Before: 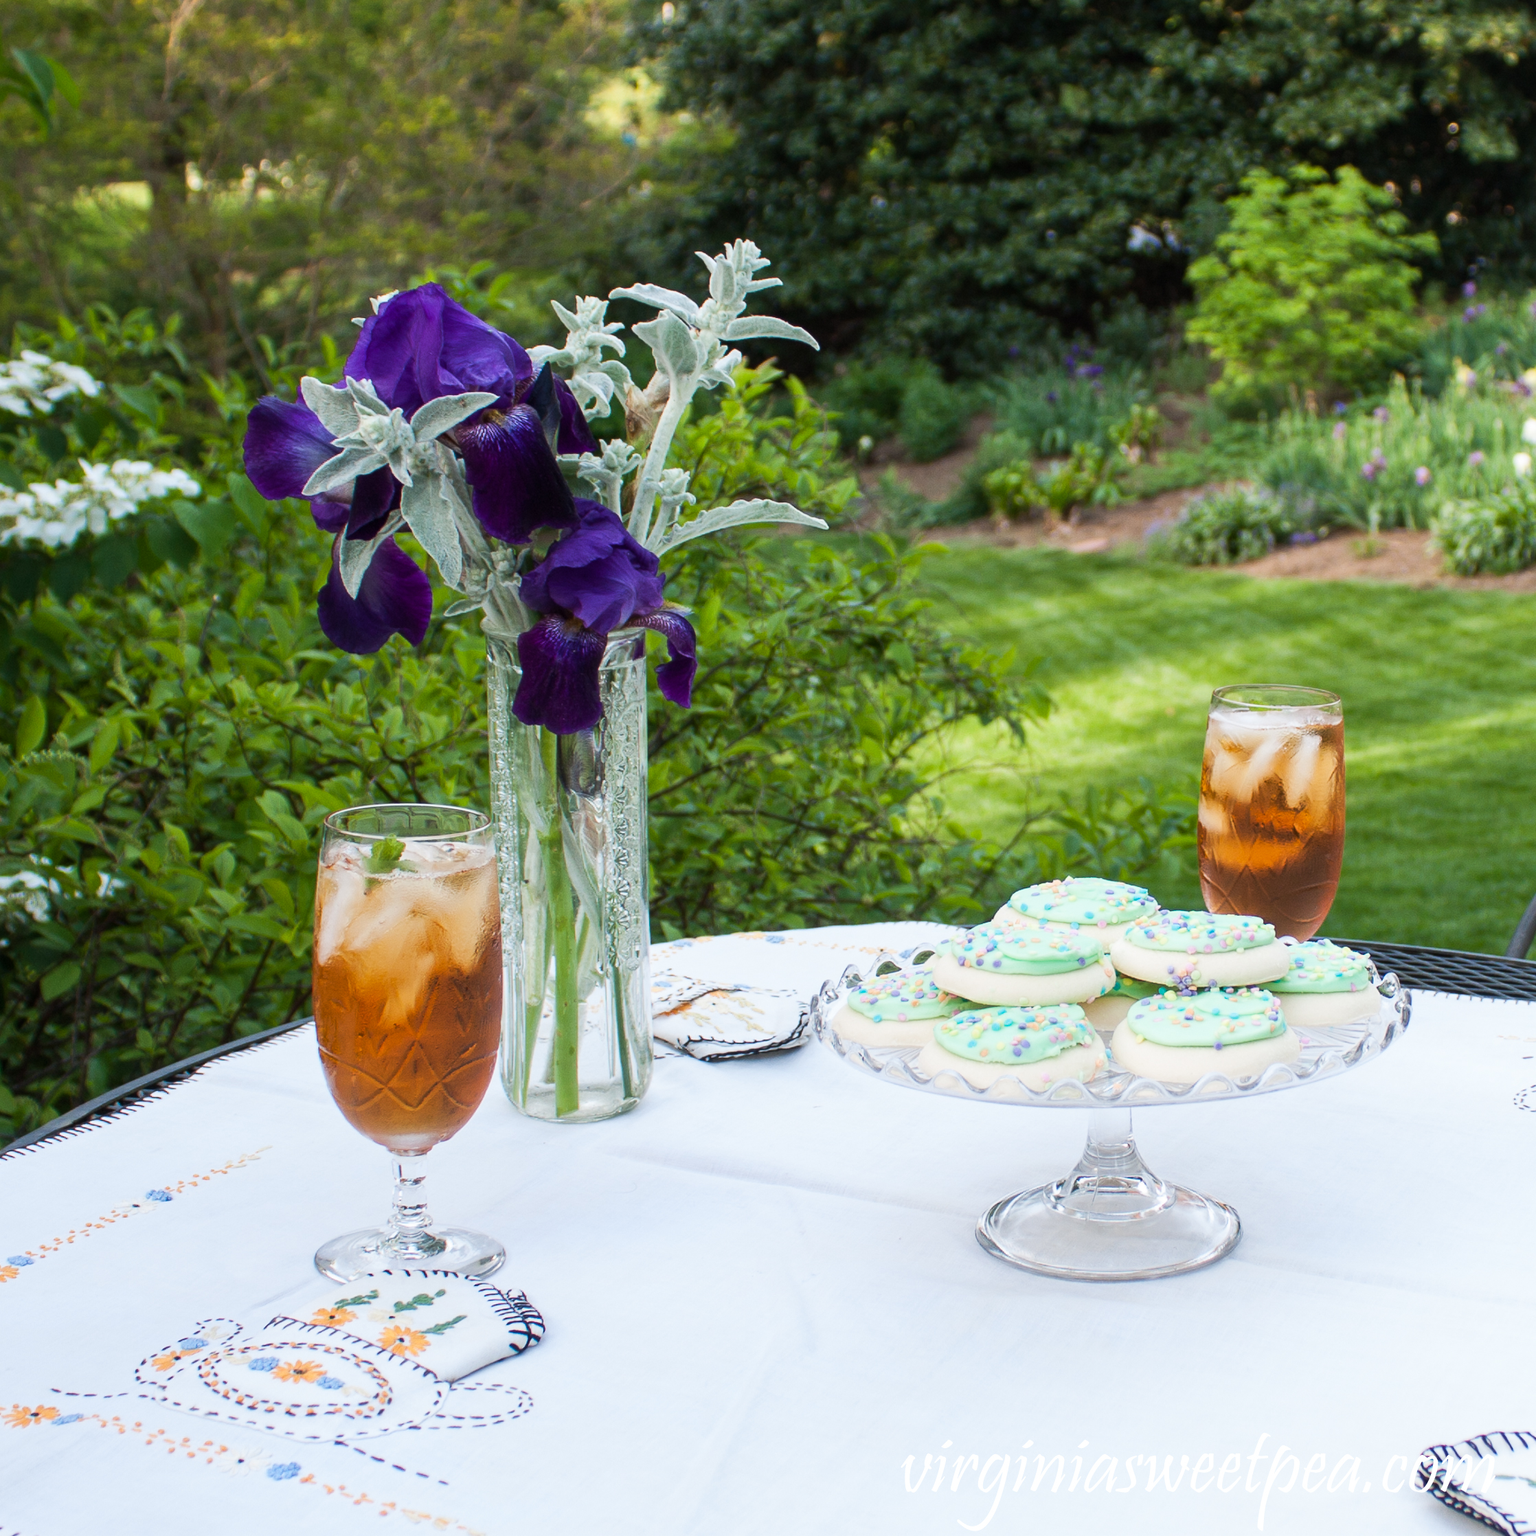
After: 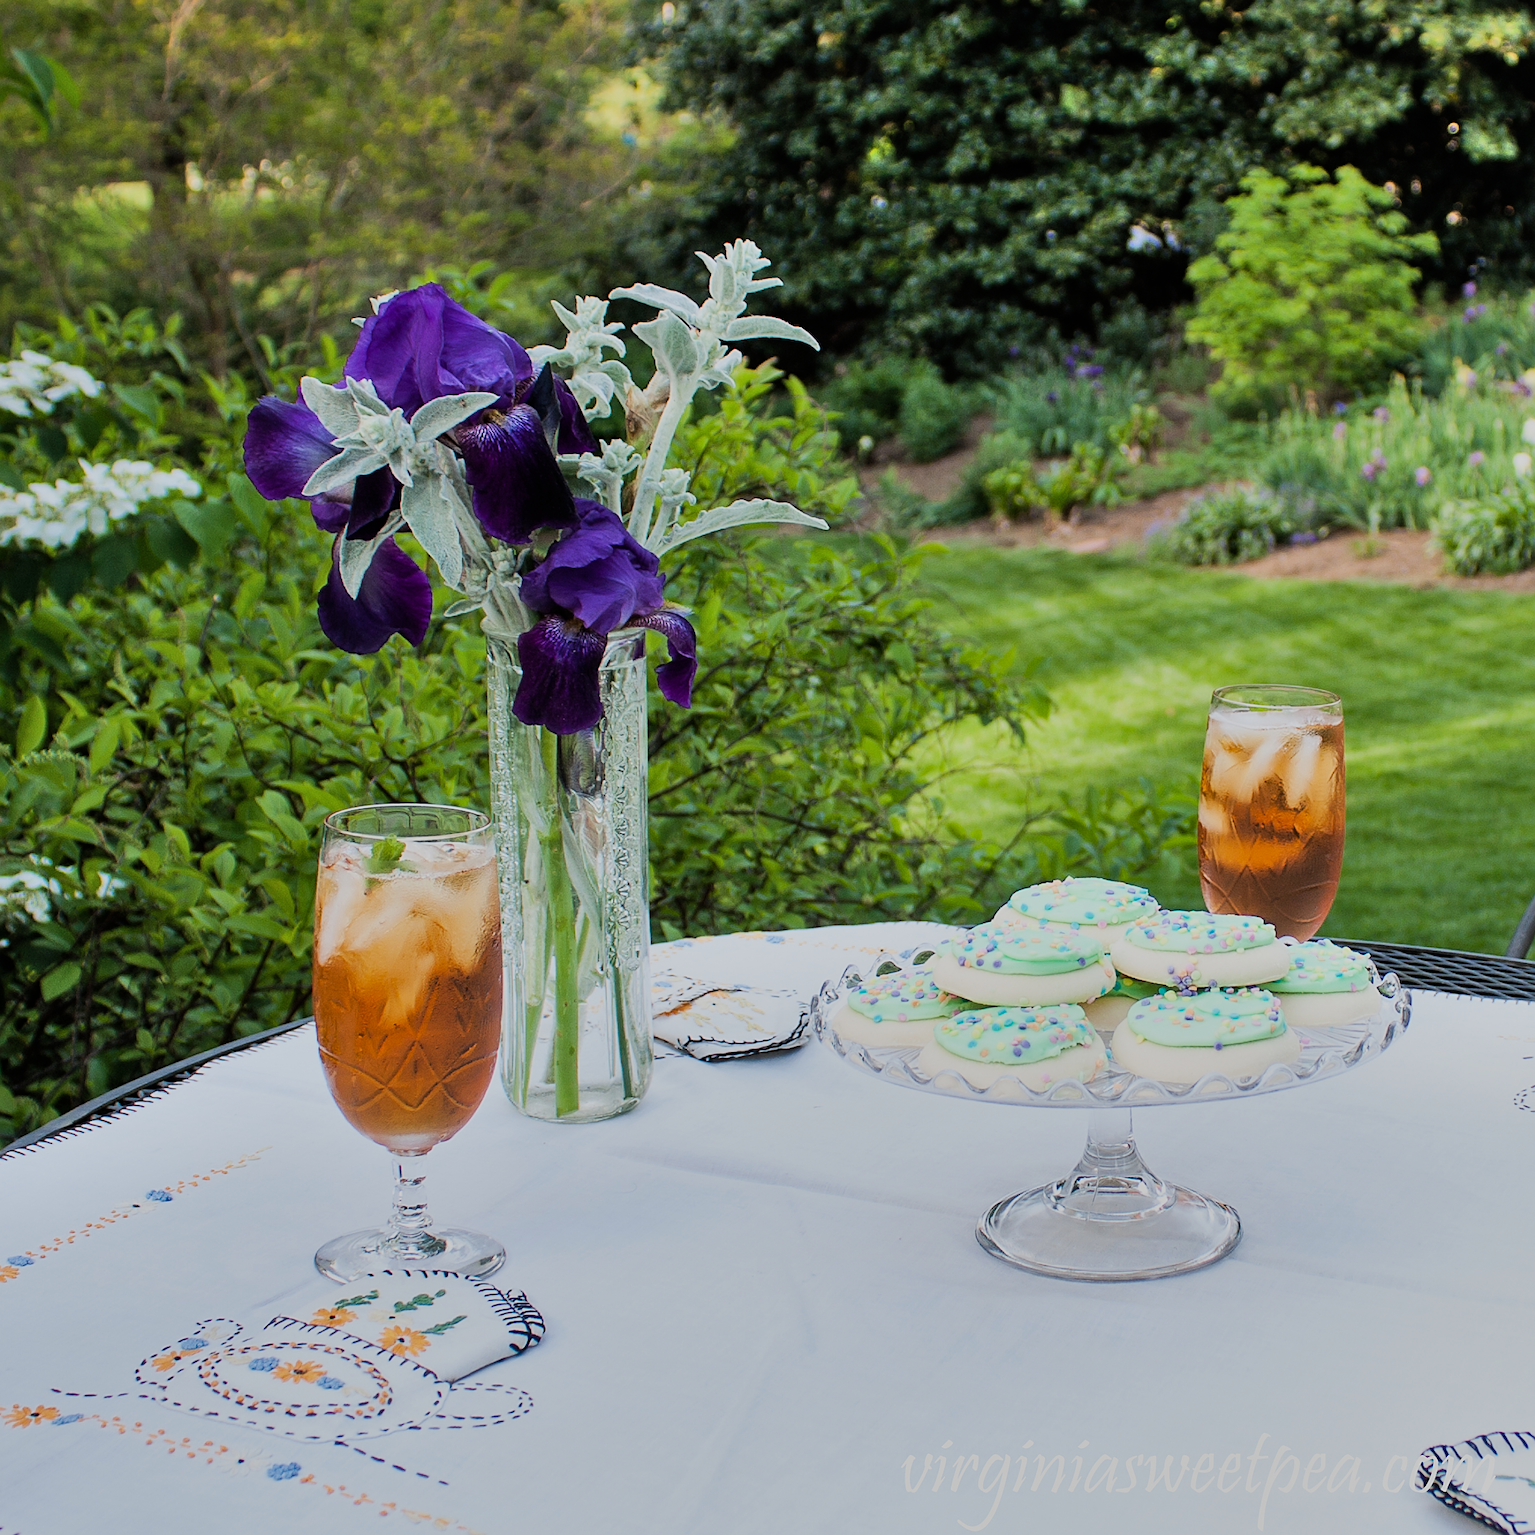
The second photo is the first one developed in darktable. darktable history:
filmic rgb: black relative exposure -7.65 EV, white relative exposure 4.56 EV, hardness 3.61, color science v6 (2022)
sharpen: on, module defaults
shadows and highlights: soften with gaussian
